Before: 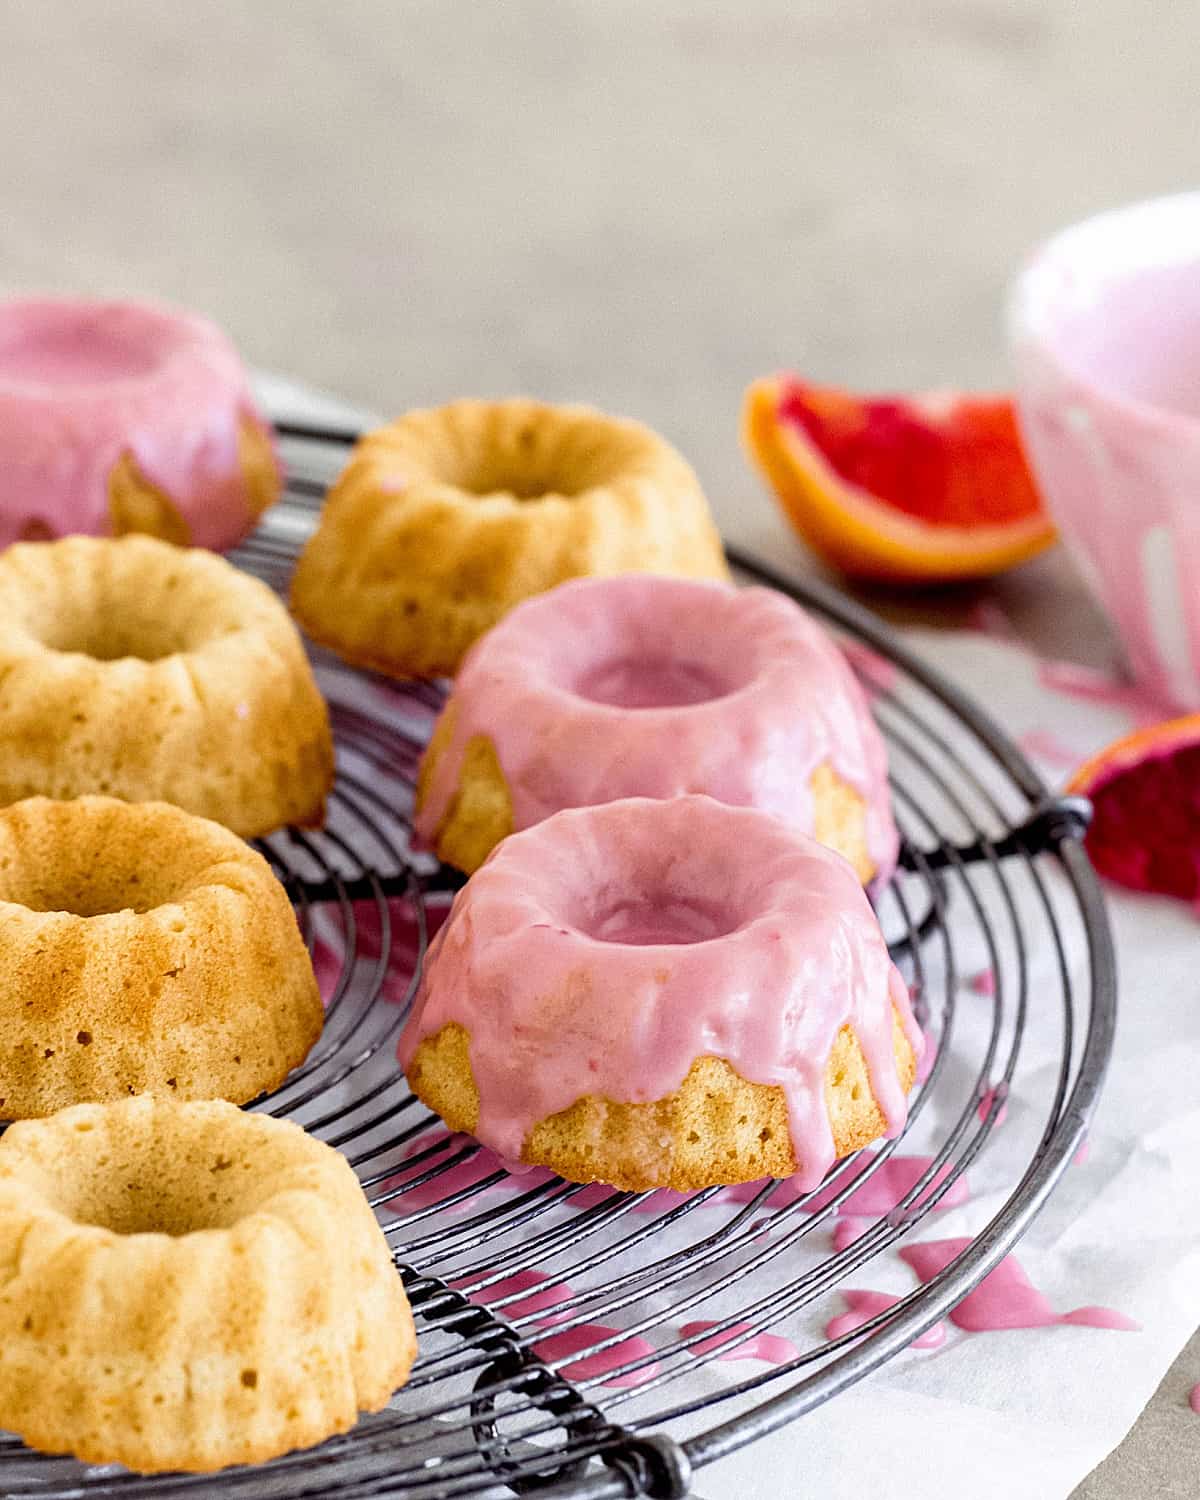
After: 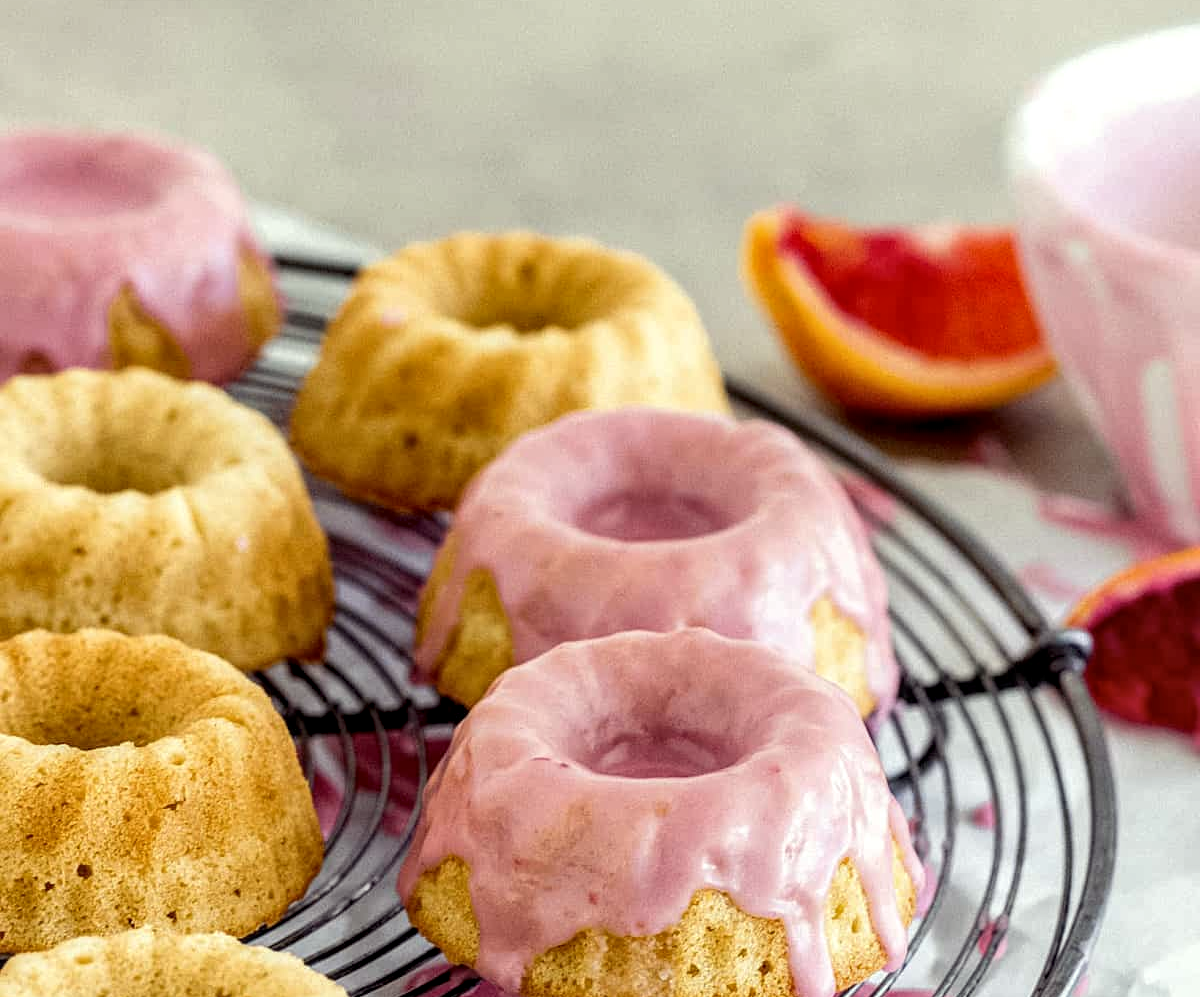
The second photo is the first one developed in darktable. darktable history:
color correction: highlights a* -4.67, highlights b* 5.05, saturation 0.935
crop: top 11.163%, bottom 22.316%
local contrast: detail 130%
